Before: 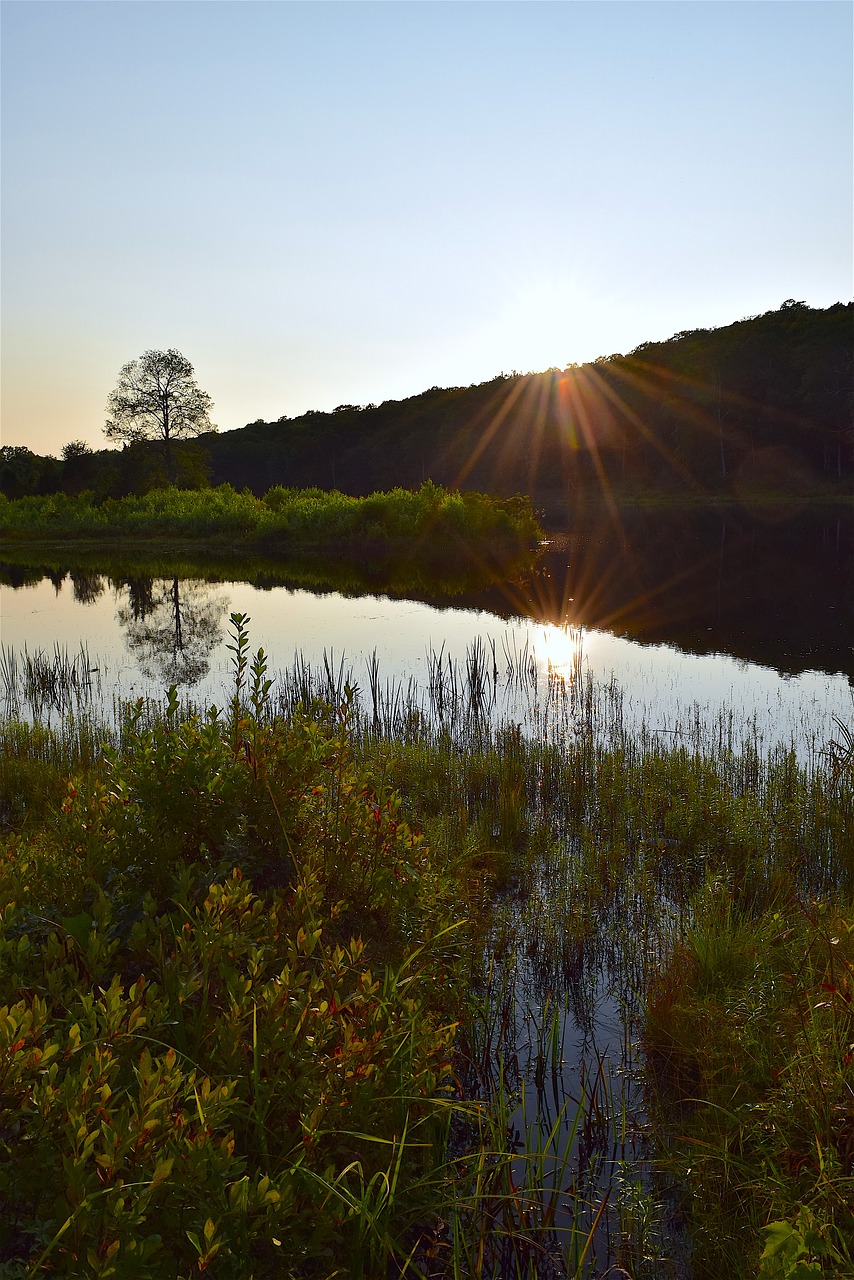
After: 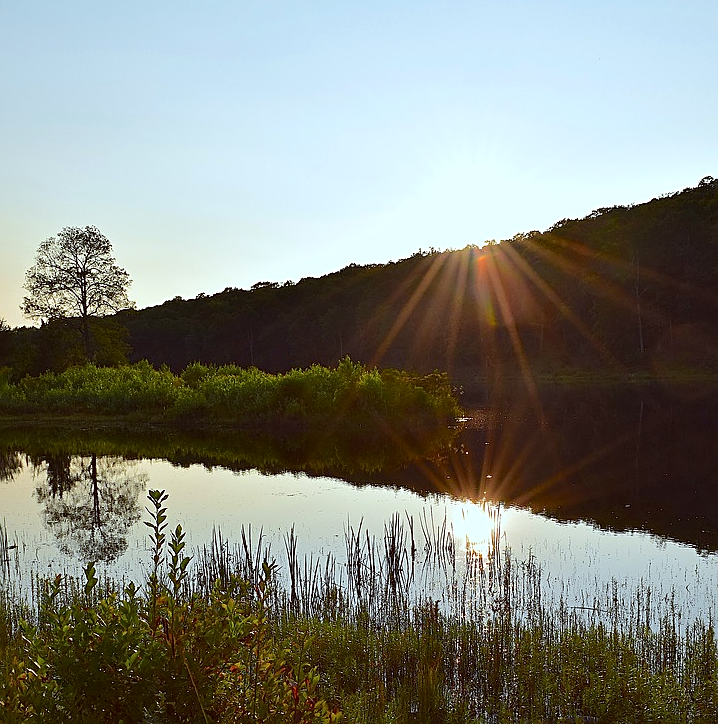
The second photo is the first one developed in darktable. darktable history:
color correction: highlights a* -4.97, highlights b* -3.41, shadows a* 3.81, shadows b* 4.51
sharpen: on, module defaults
crop and rotate: left 9.697%, top 9.619%, right 6.114%, bottom 33.756%
